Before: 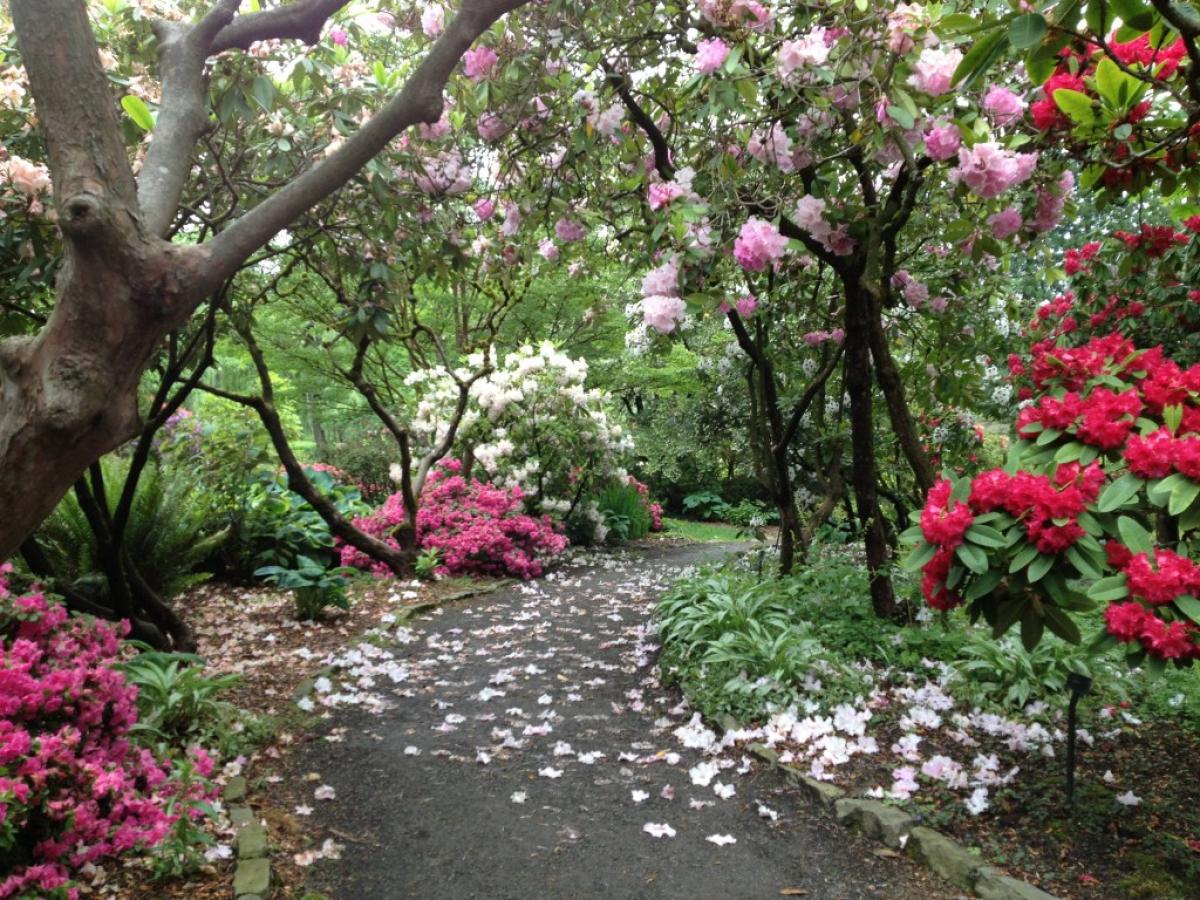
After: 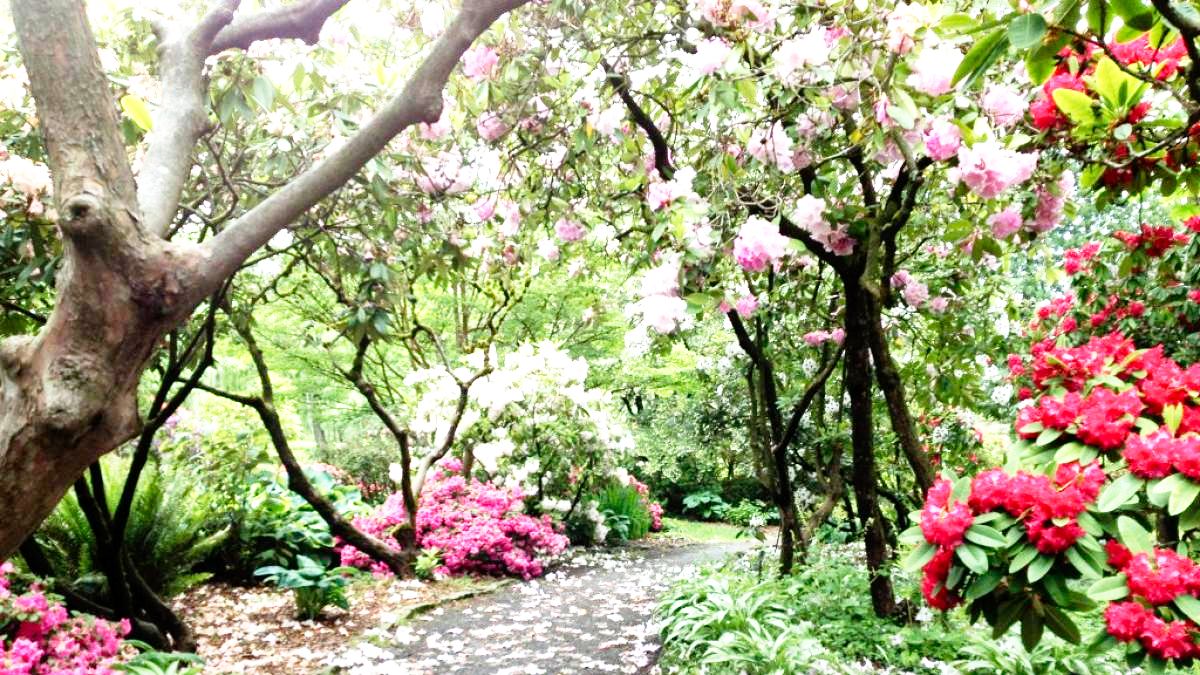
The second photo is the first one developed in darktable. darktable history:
local contrast: mode bilateral grid, contrast 20, coarseness 50, detail 120%, midtone range 0.2
crop: bottom 24.967%
exposure: black level correction 0.001, exposure 0.5 EV, compensate exposure bias true, compensate highlight preservation false
base curve: curves: ch0 [(0, 0) (0.012, 0.01) (0.073, 0.168) (0.31, 0.711) (0.645, 0.957) (1, 1)], preserve colors none
